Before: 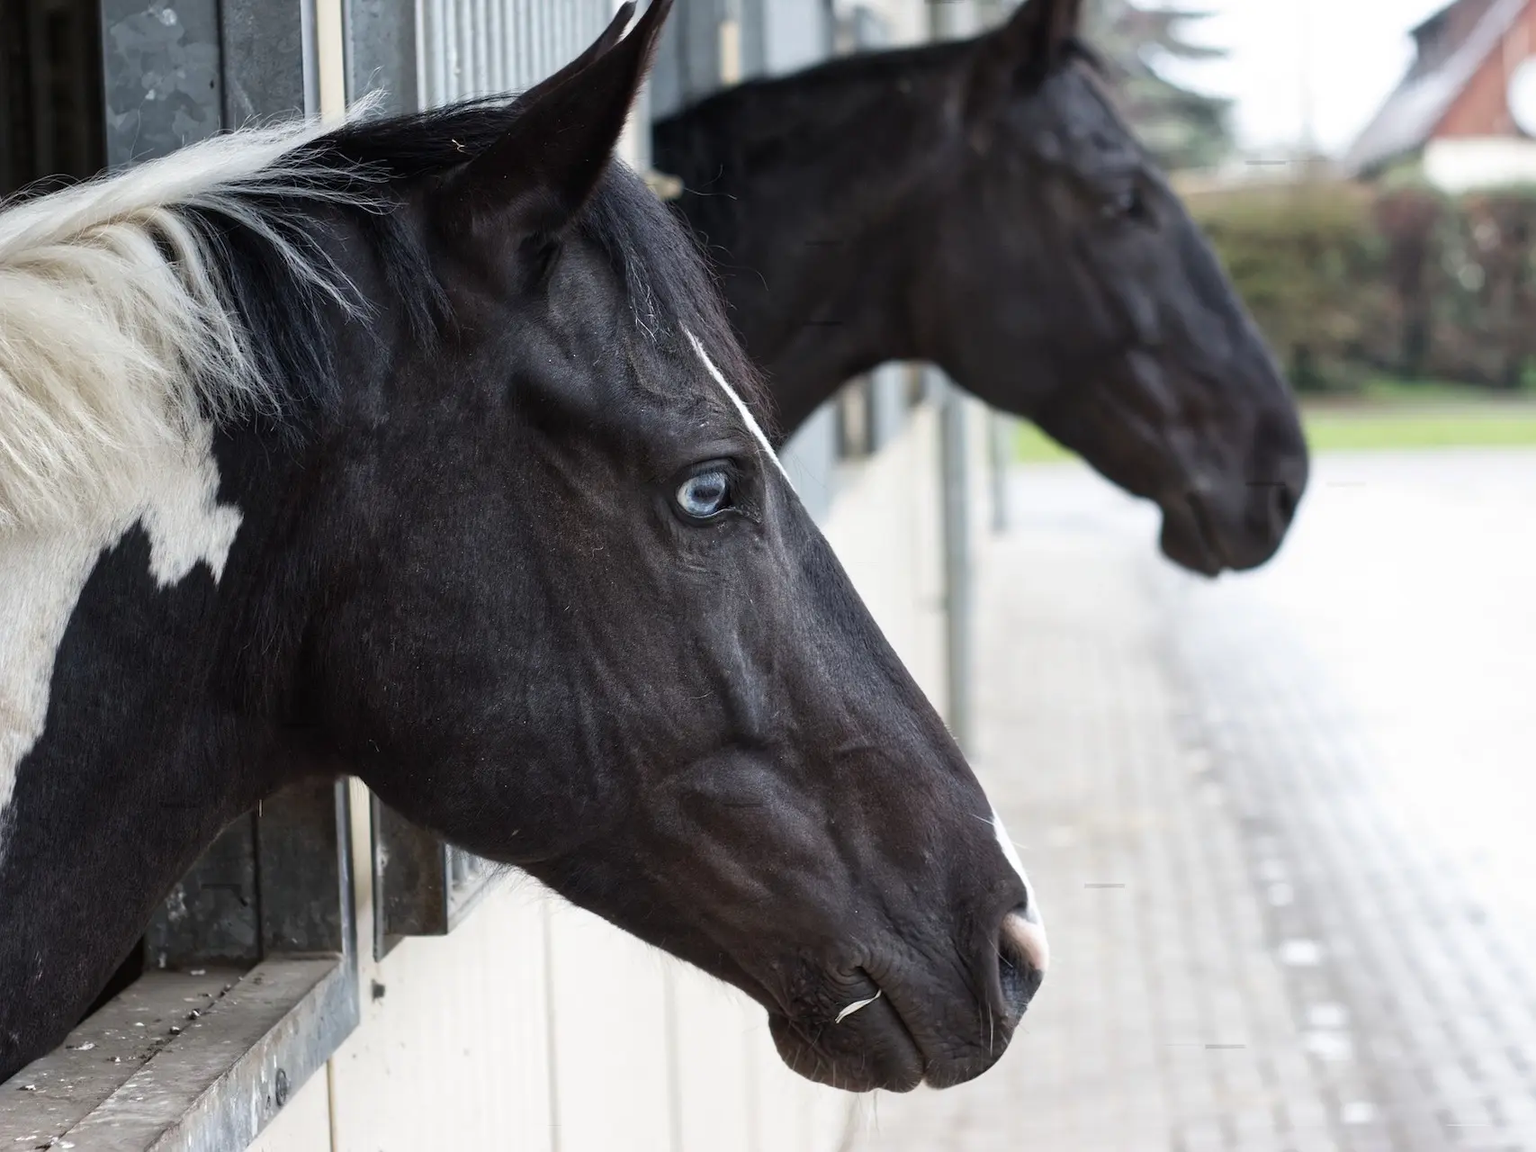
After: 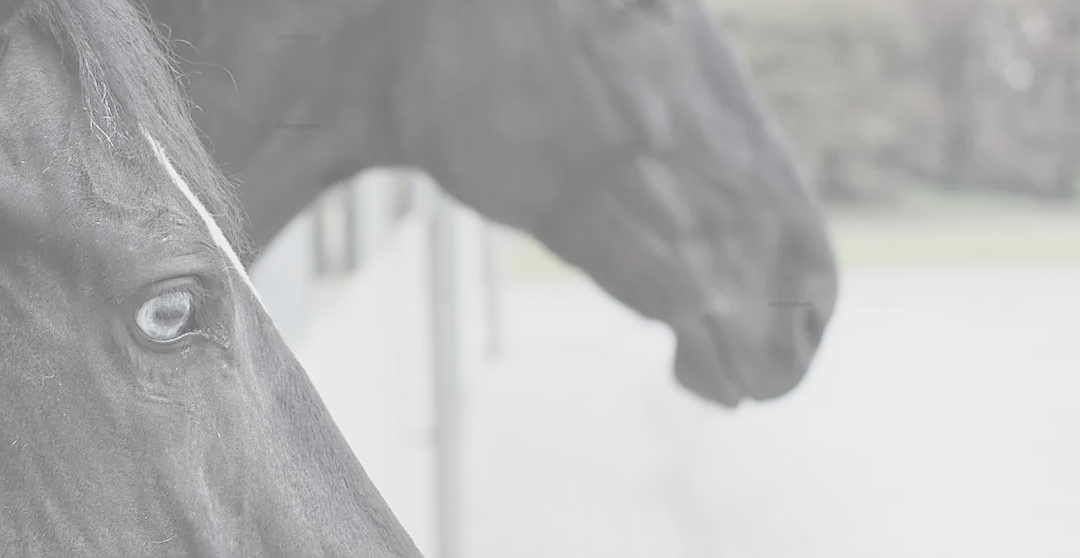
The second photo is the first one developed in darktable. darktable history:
crop: left 36.091%, top 18.23%, right 0.61%, bottom 38.117%
sharpen: radius 1.848, amount 0.409, threshold 1.207
contrast brightness saturation: contrast -0.306, brightness 0.735, saturation -0.776
